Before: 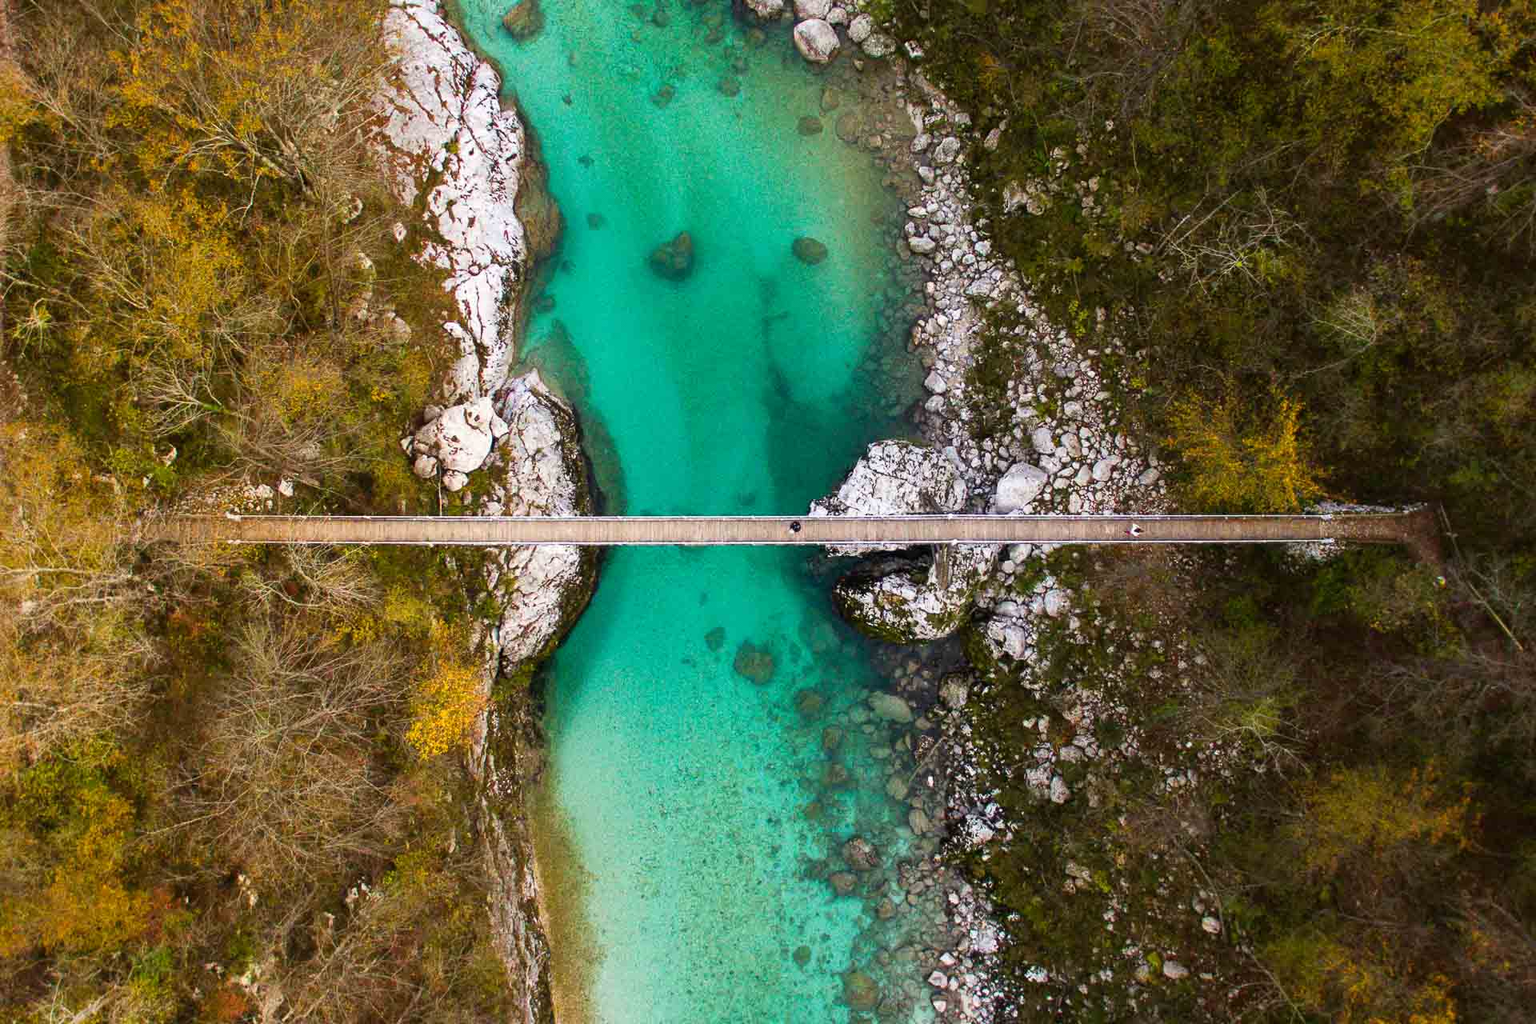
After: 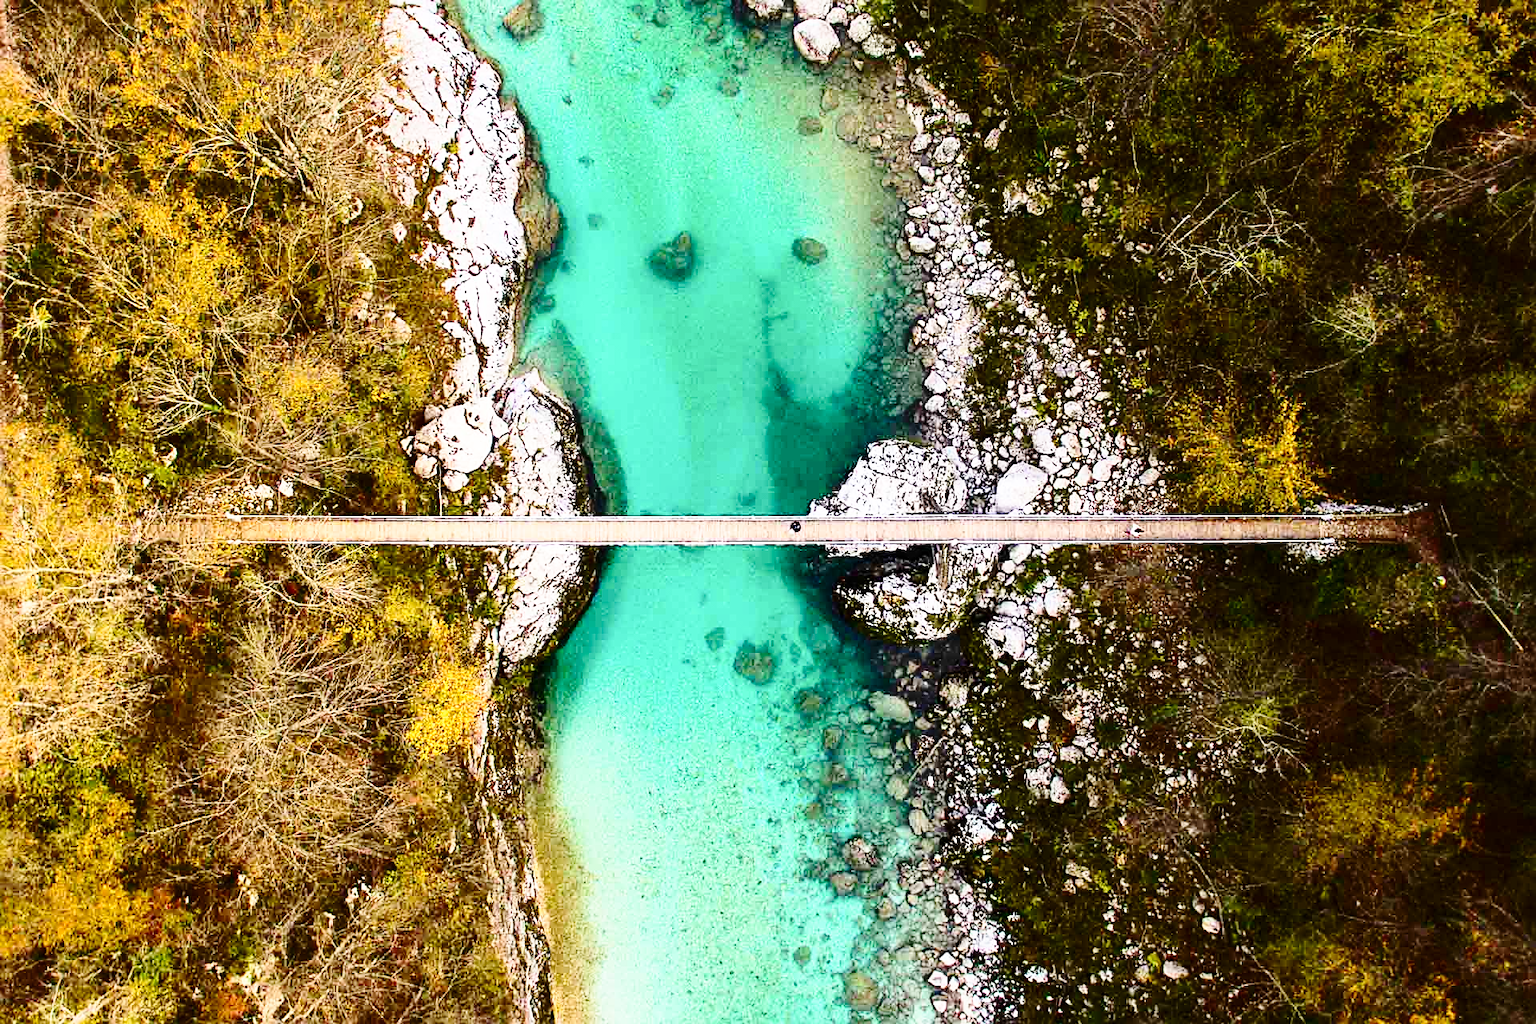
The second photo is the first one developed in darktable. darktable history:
contrast brightness saturation: contrast 0.284
base curve: curves: ch0 [(0, 0) (0.028, 0.03) (0.121, 0.232) (0.46, 0.748) (0.859, 0.968) (1, 1)], preserve colors none
sharpen: on, module defaults
